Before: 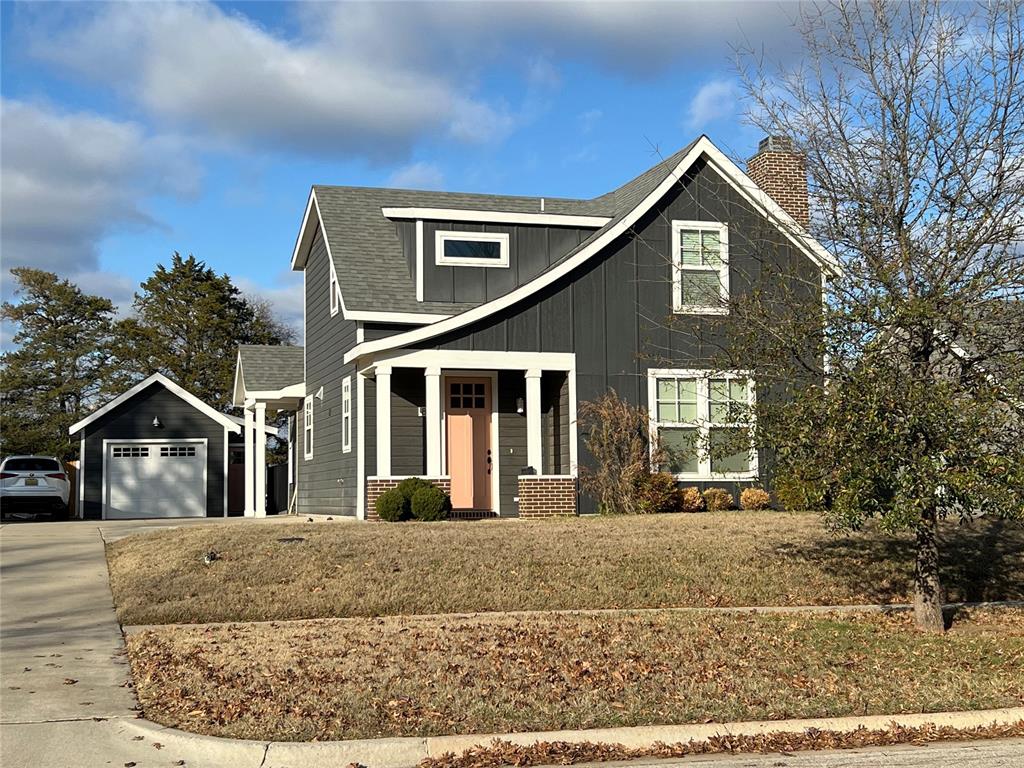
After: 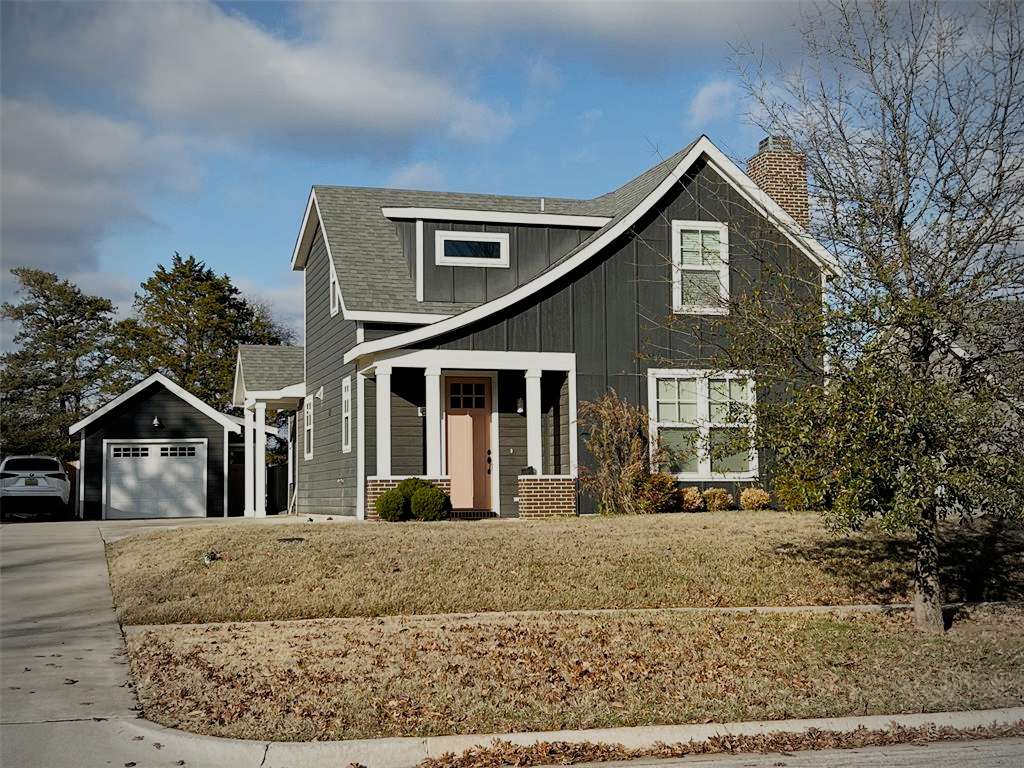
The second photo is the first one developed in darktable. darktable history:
vignetting: fall-off start 71.49%
filmic rgb: black relative exposure -7.65 EV, white relative exposure 4.56 EV, hardness 3.61, contrast 0.989, preserve chrominance no, color science v5 (2021), iterations of high-quality reconstruction 0
